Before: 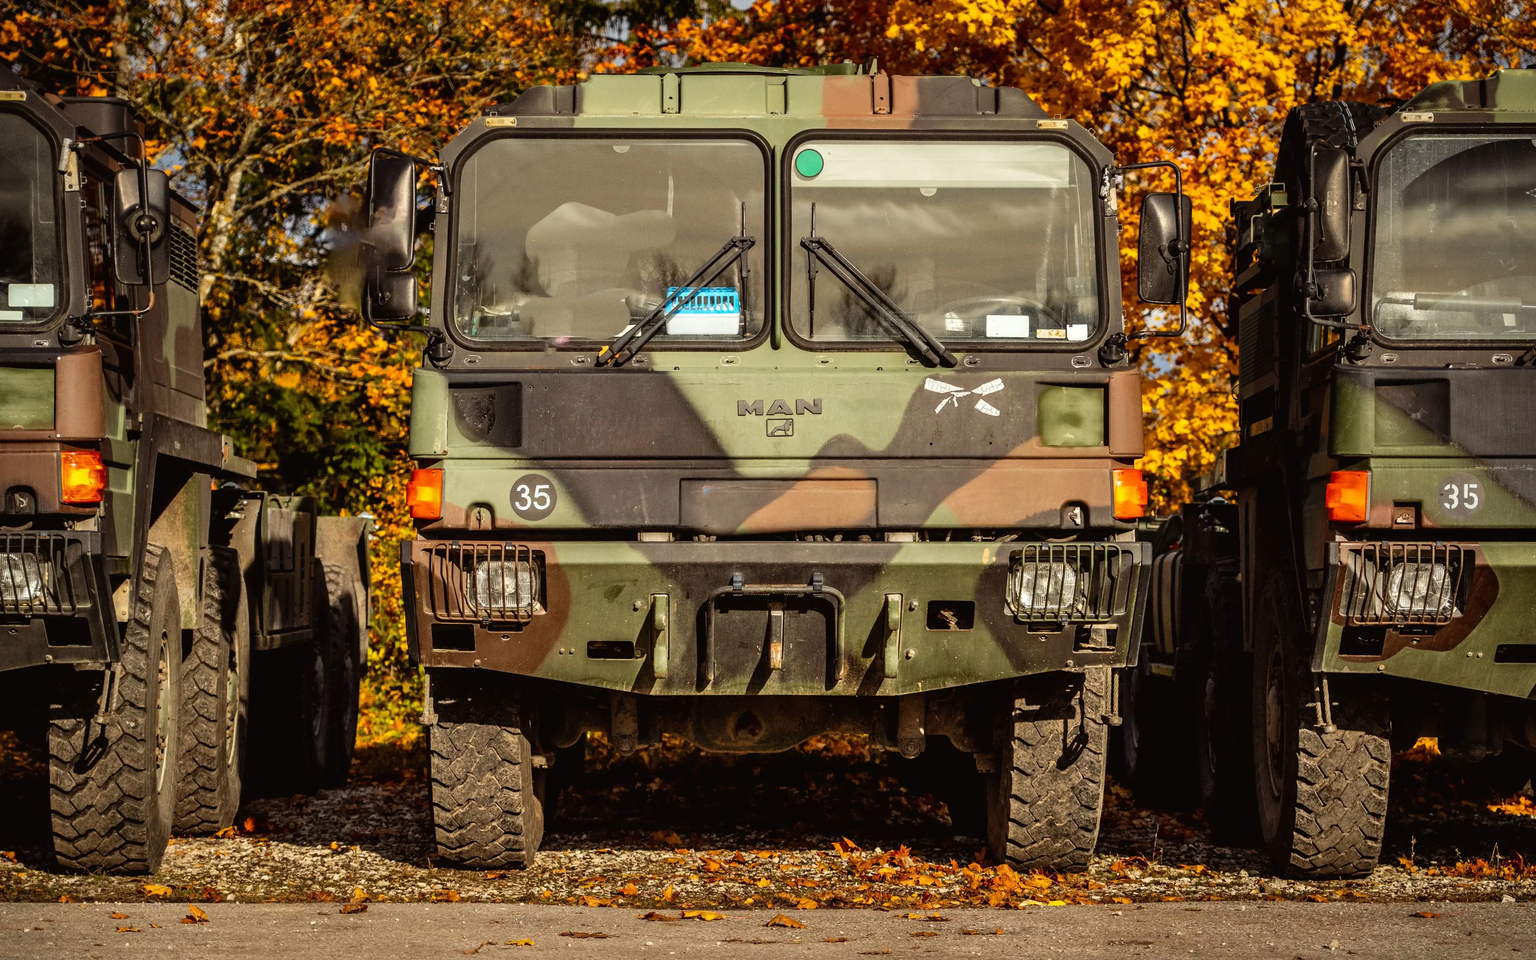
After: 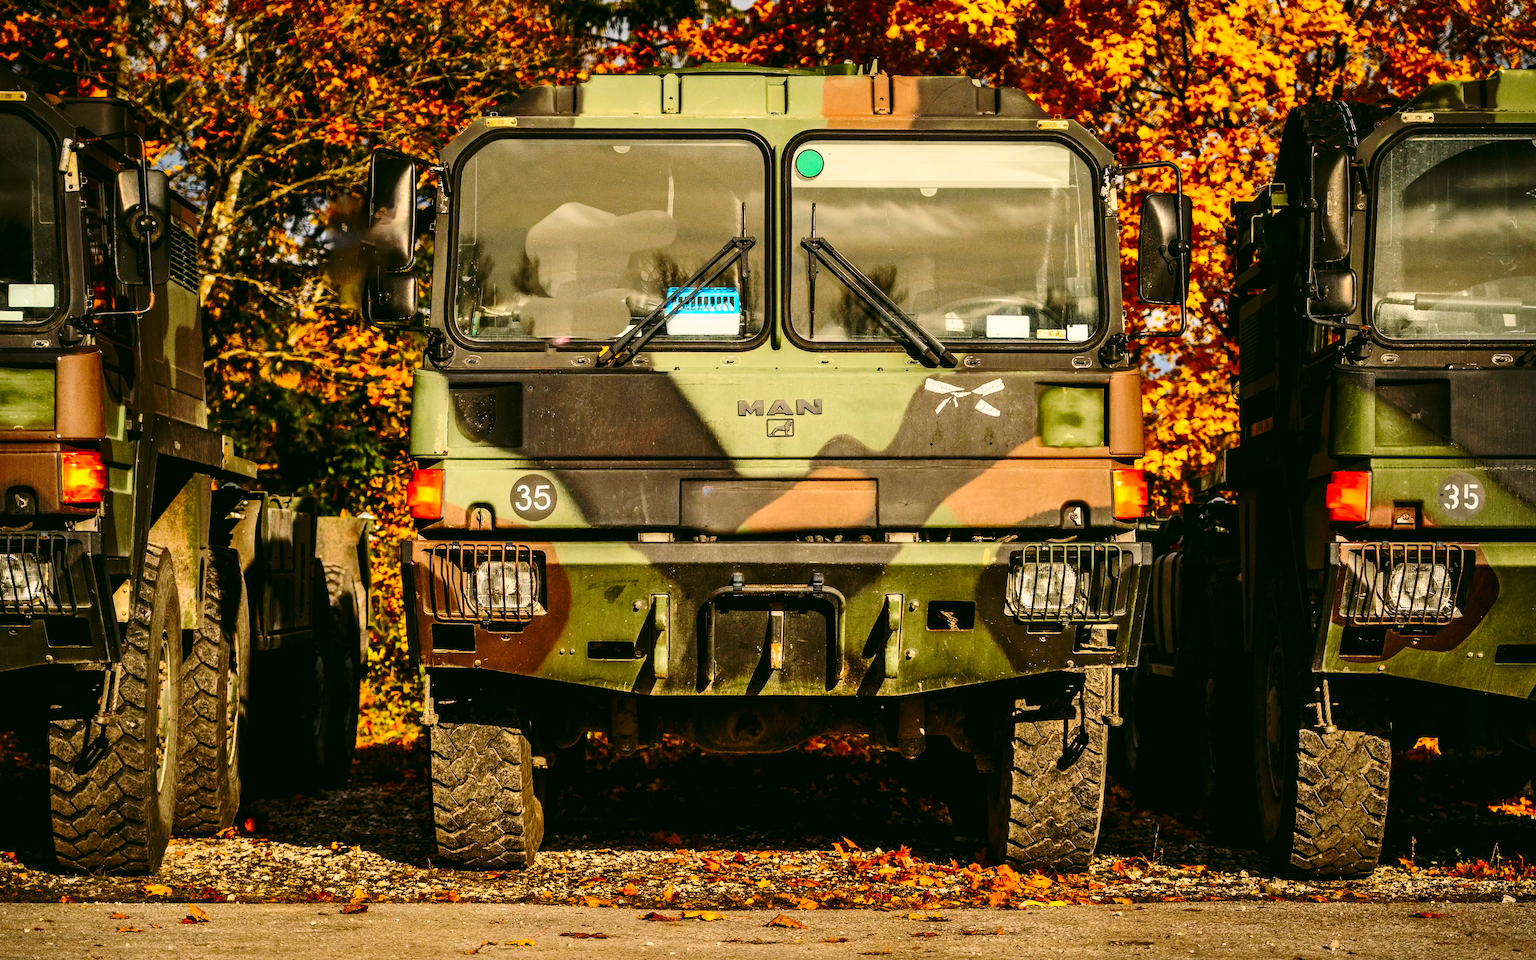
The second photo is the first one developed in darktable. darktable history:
base curve: curves: ch0 [(0, 0) (0.073, 0.04) (0.157, 0.139) (0.492, 0.492) (0.758, 0.758) (1, 1)], preserve colors none
contrast brightness saturation: contrast 0.23, brightness 0.1, saturation 0.29
color correction: highlights a* 4.02, highlights b* 4.98, shadows a* -7.55, shadows b* 4.98
